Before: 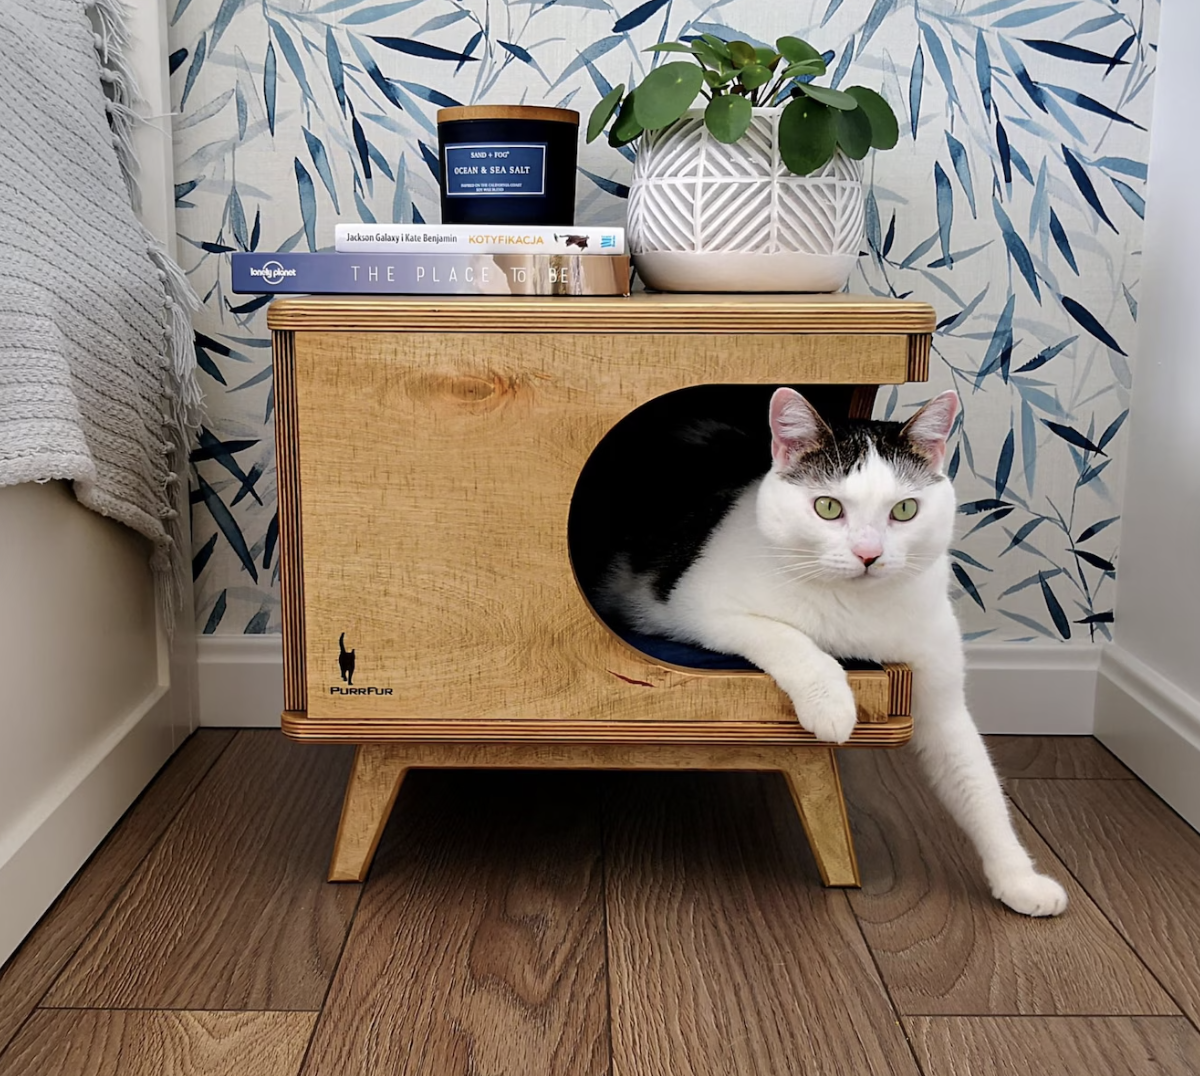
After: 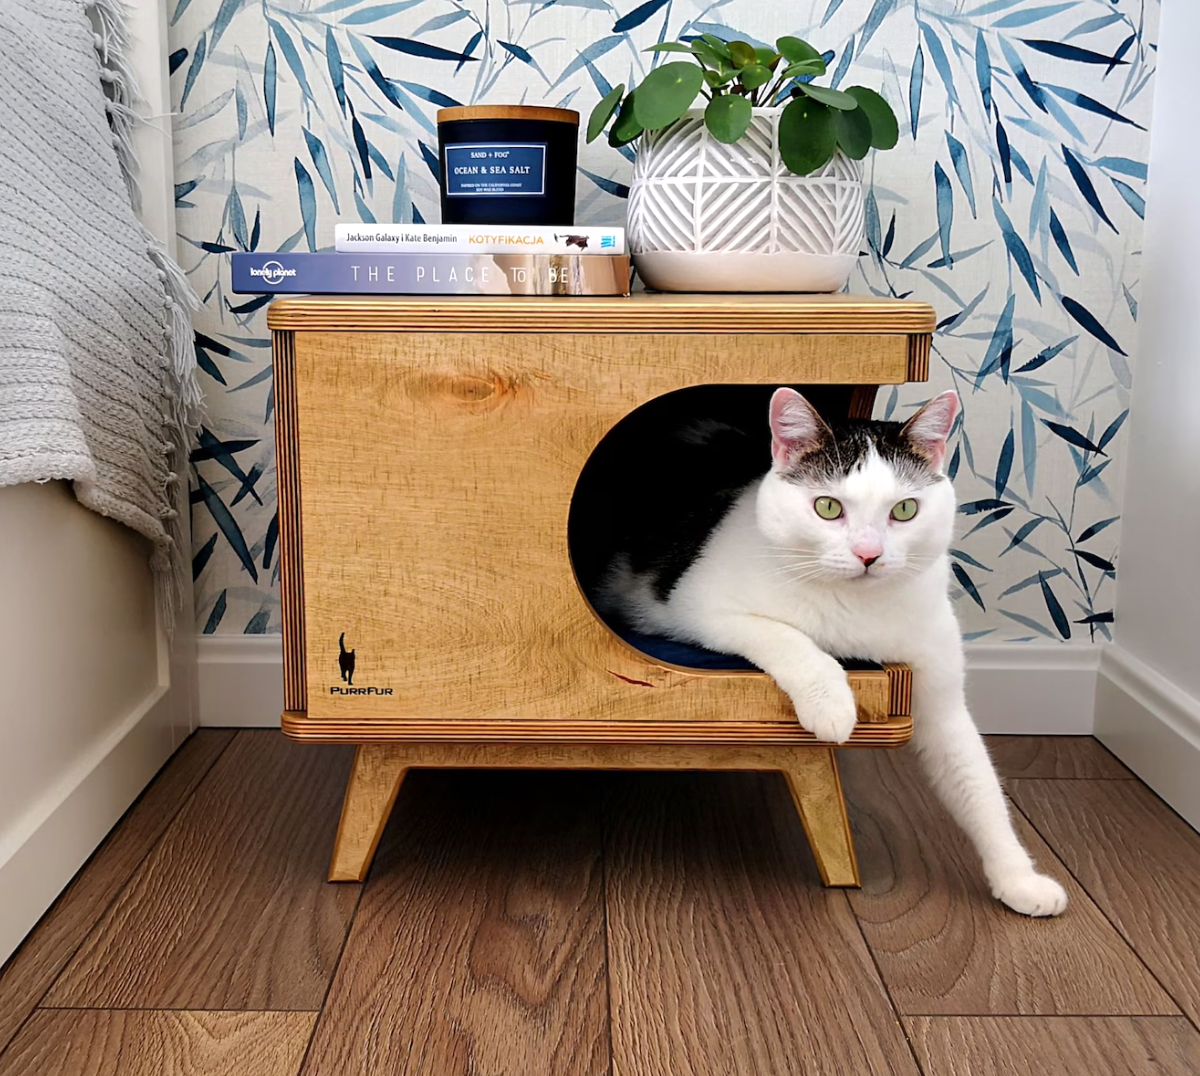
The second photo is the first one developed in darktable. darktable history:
exposure: exposure 0.207 EV, compensate highlight preservation false
tone equalizer: on, module defaults
